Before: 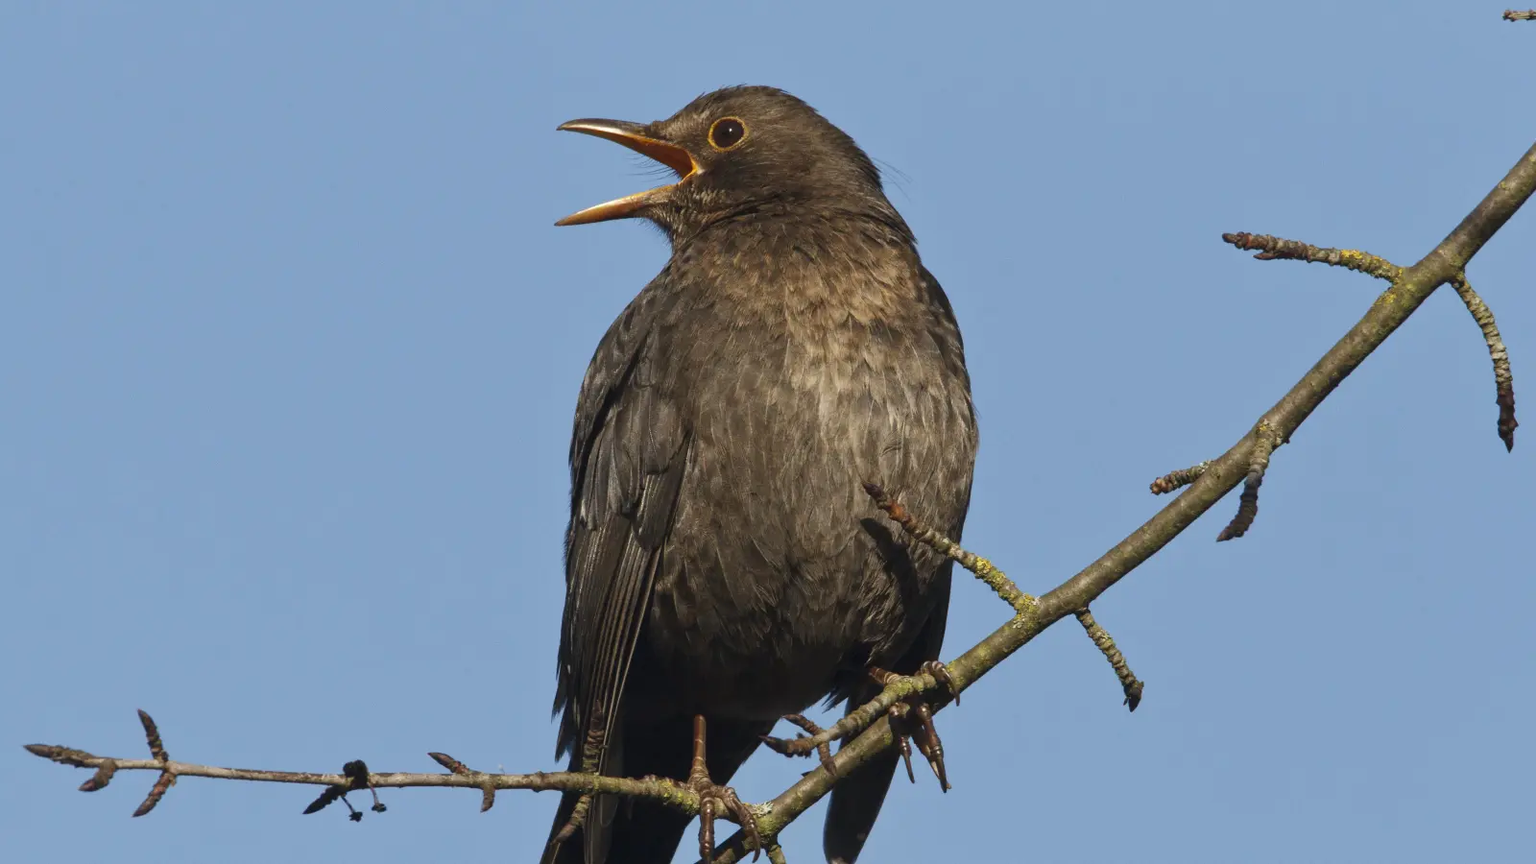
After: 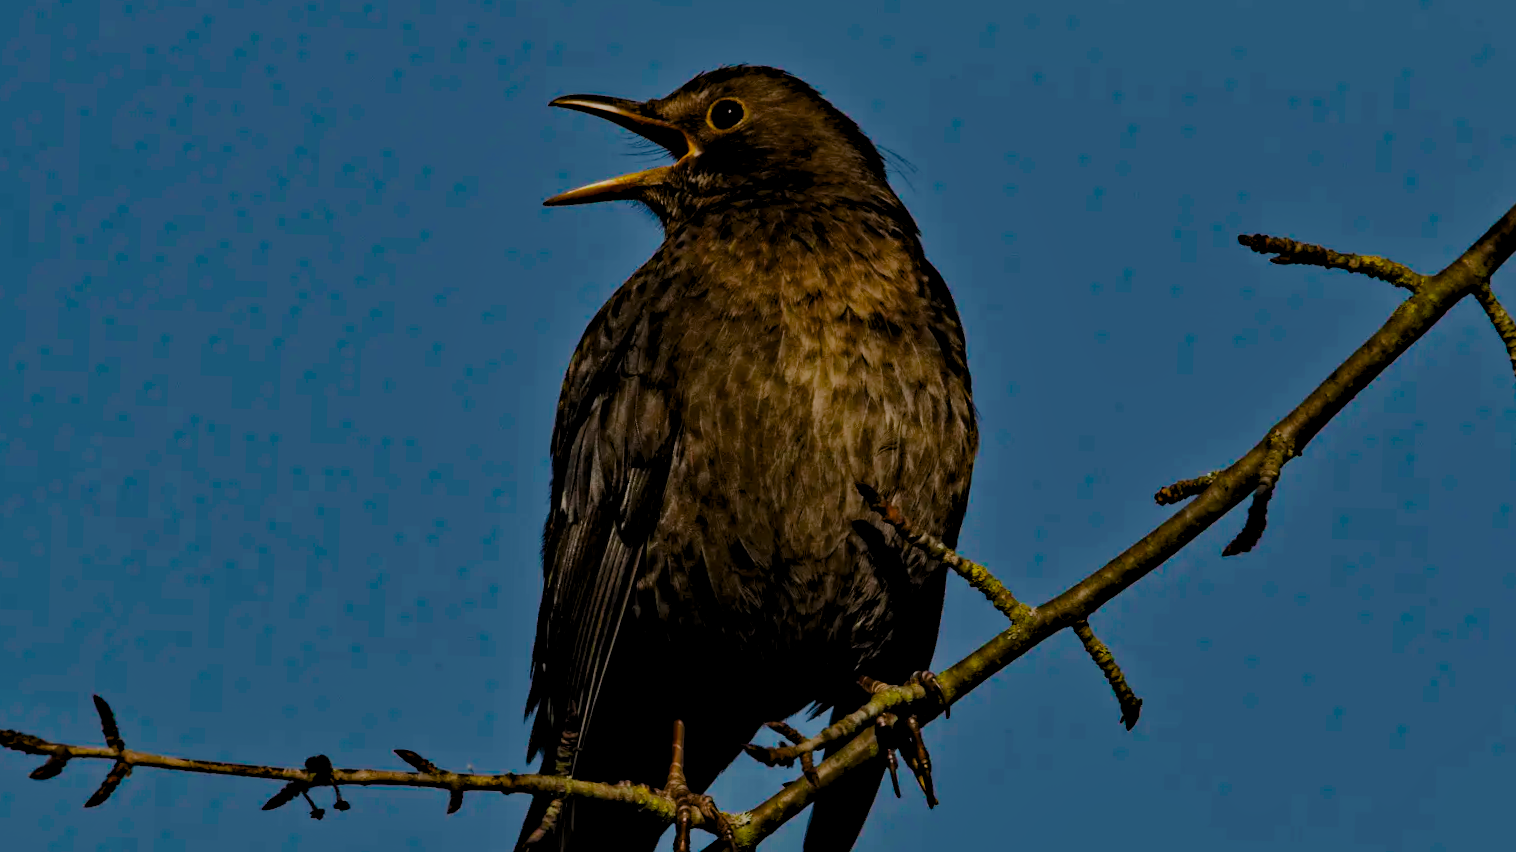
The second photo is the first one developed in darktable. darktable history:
filmic rgb: black relative exposure -7.65 EV, white relative exposure 4.56 EV, threshold 3.03 EV, hardness 3.61, enable highlight reconstruction true
shadows and highlights: shadows 20.05, highlights -20.68, soften with gaussian
contrast brightness saturation: brightness -0.195, saturation 0.078
contrast equalizer: octaves 7, y [[0.511, 0.558, 0.631, 0.632, 0.559, 0.512], [0.5 ×6], [0.507, 0.559, 0.627, 0.644, 0.647, 0.647], [0 ×6], [0 ×6]]
color balance rgb: highlights gain › chroma 0.281%, highlights gain › hue 330.77°, linear chroma grading › global chroma 18.82%, perceptual saturation grading › global saturation 29.901%, contrast -29.665%
levels: levels [0.116, 0.574, 1]
crop and rotate: angle -1.8°
haze removal: strength 0.517, distance 0.919, adaptive false
